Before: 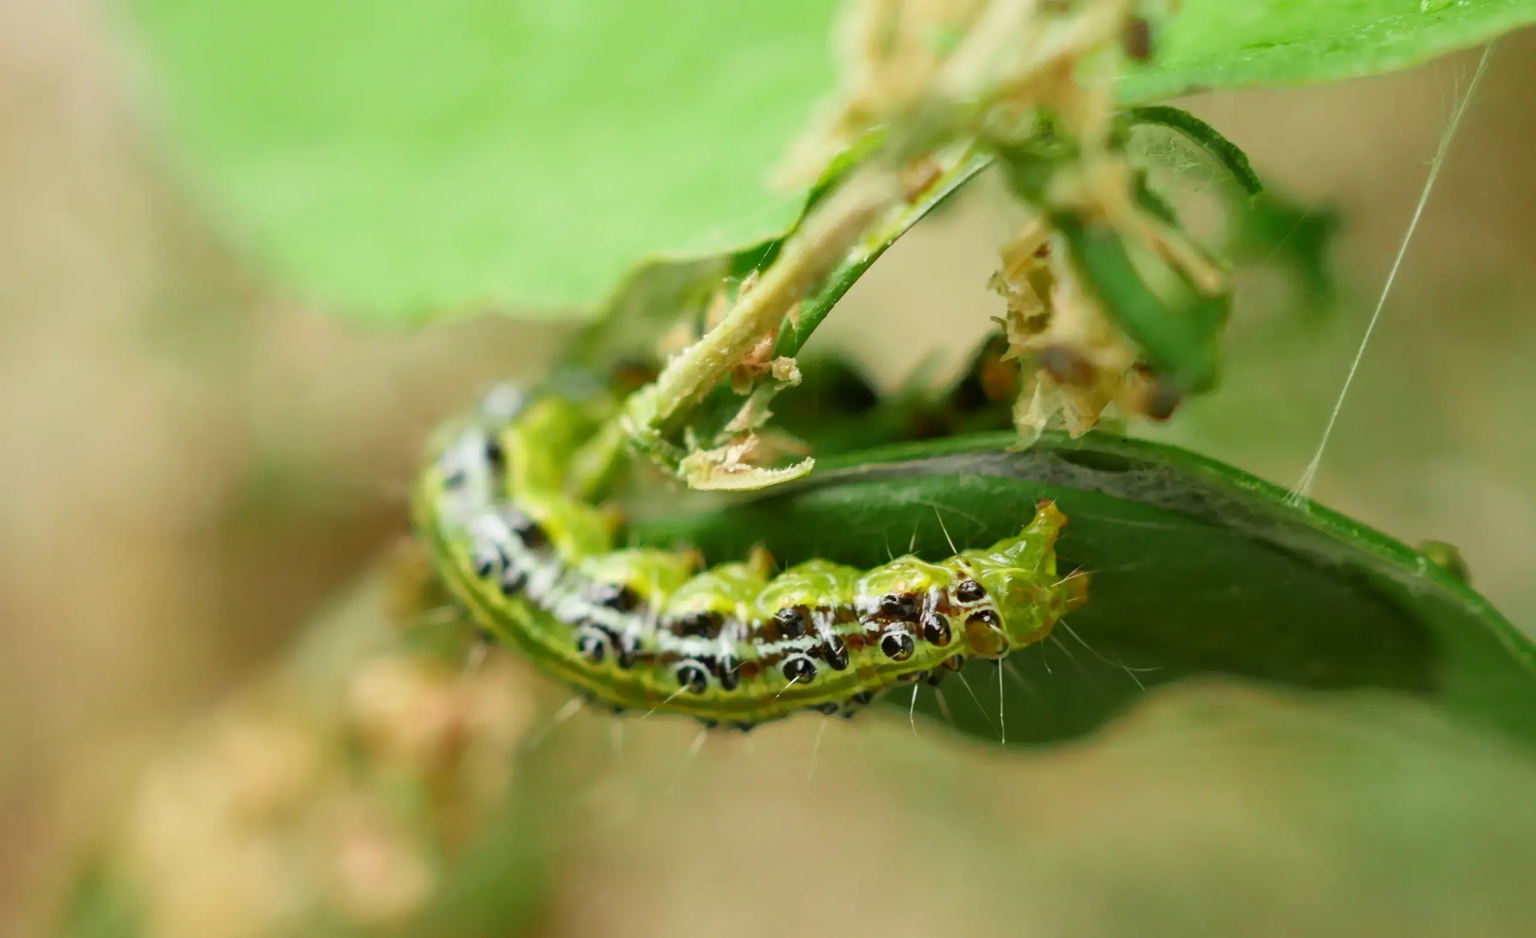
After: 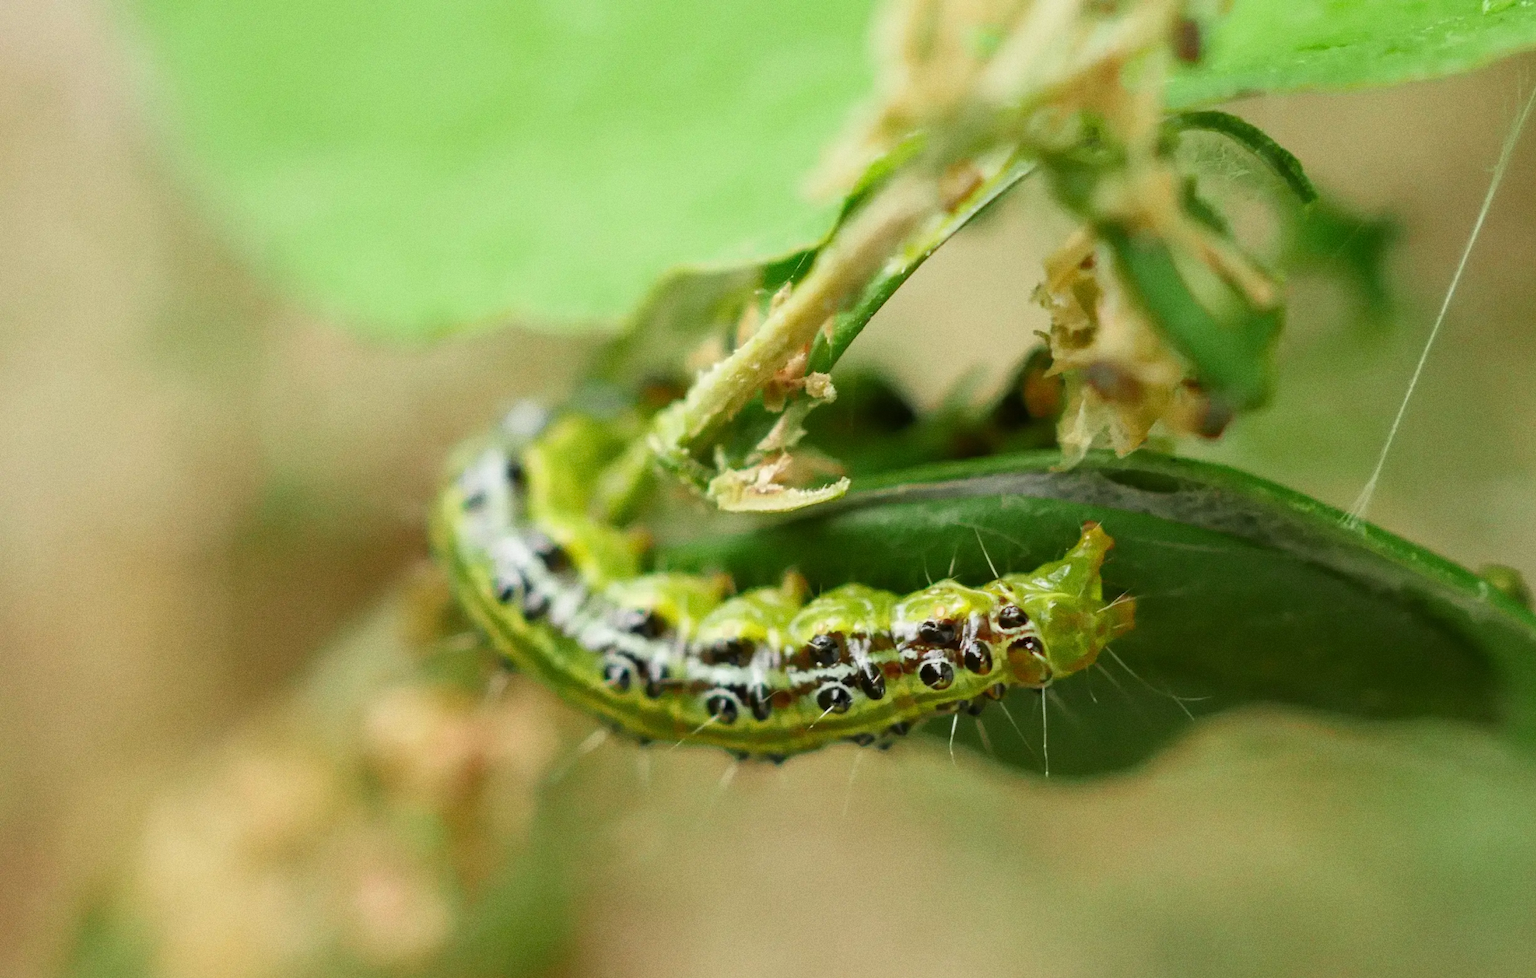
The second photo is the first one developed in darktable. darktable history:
crop: right 4.126%, bottom 0.031%
grain: on, module defaults
